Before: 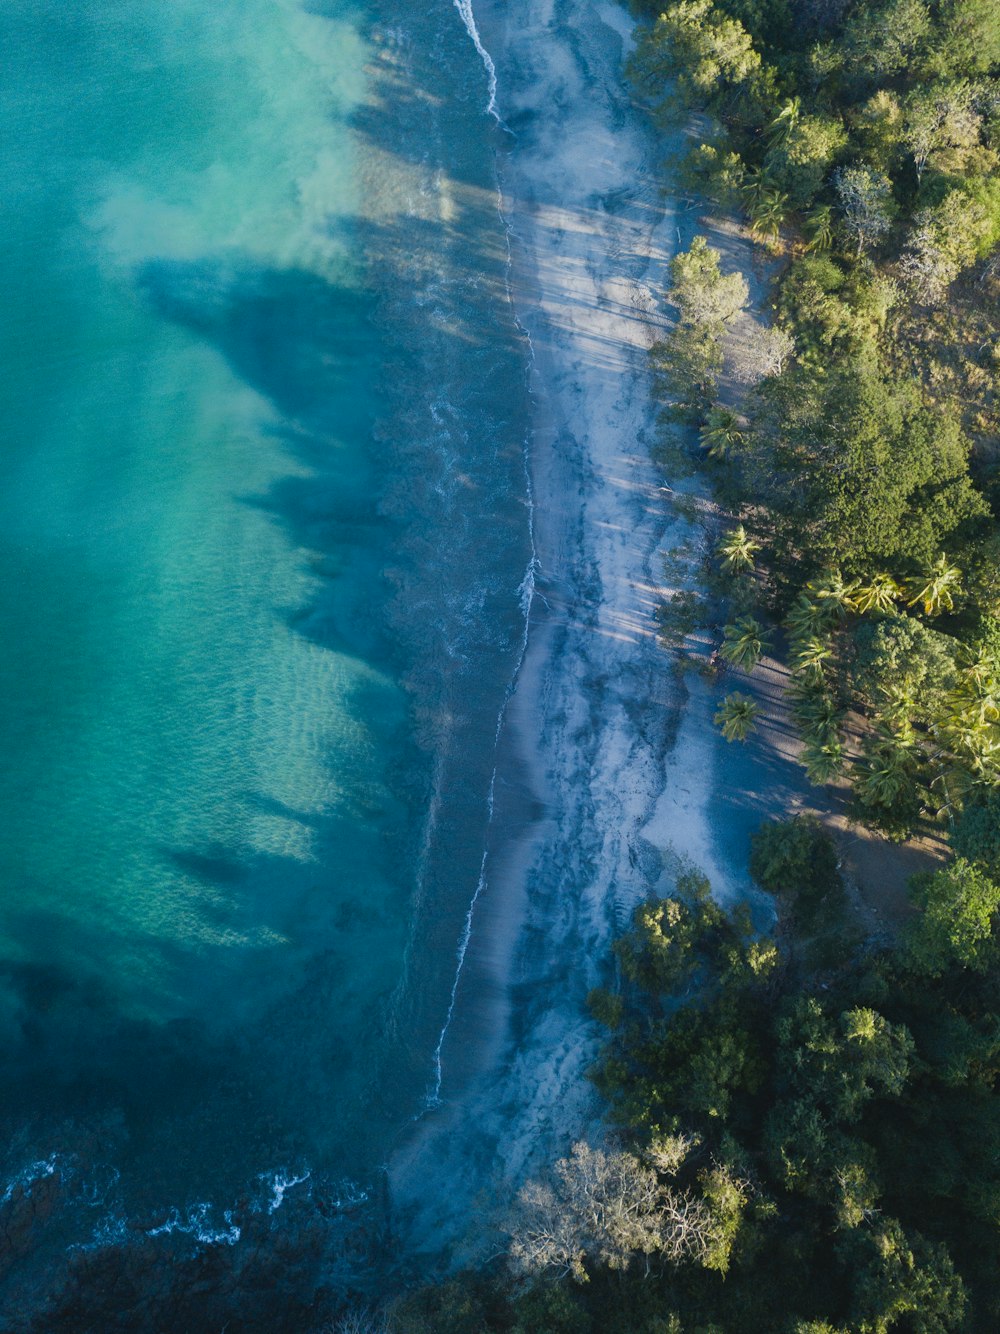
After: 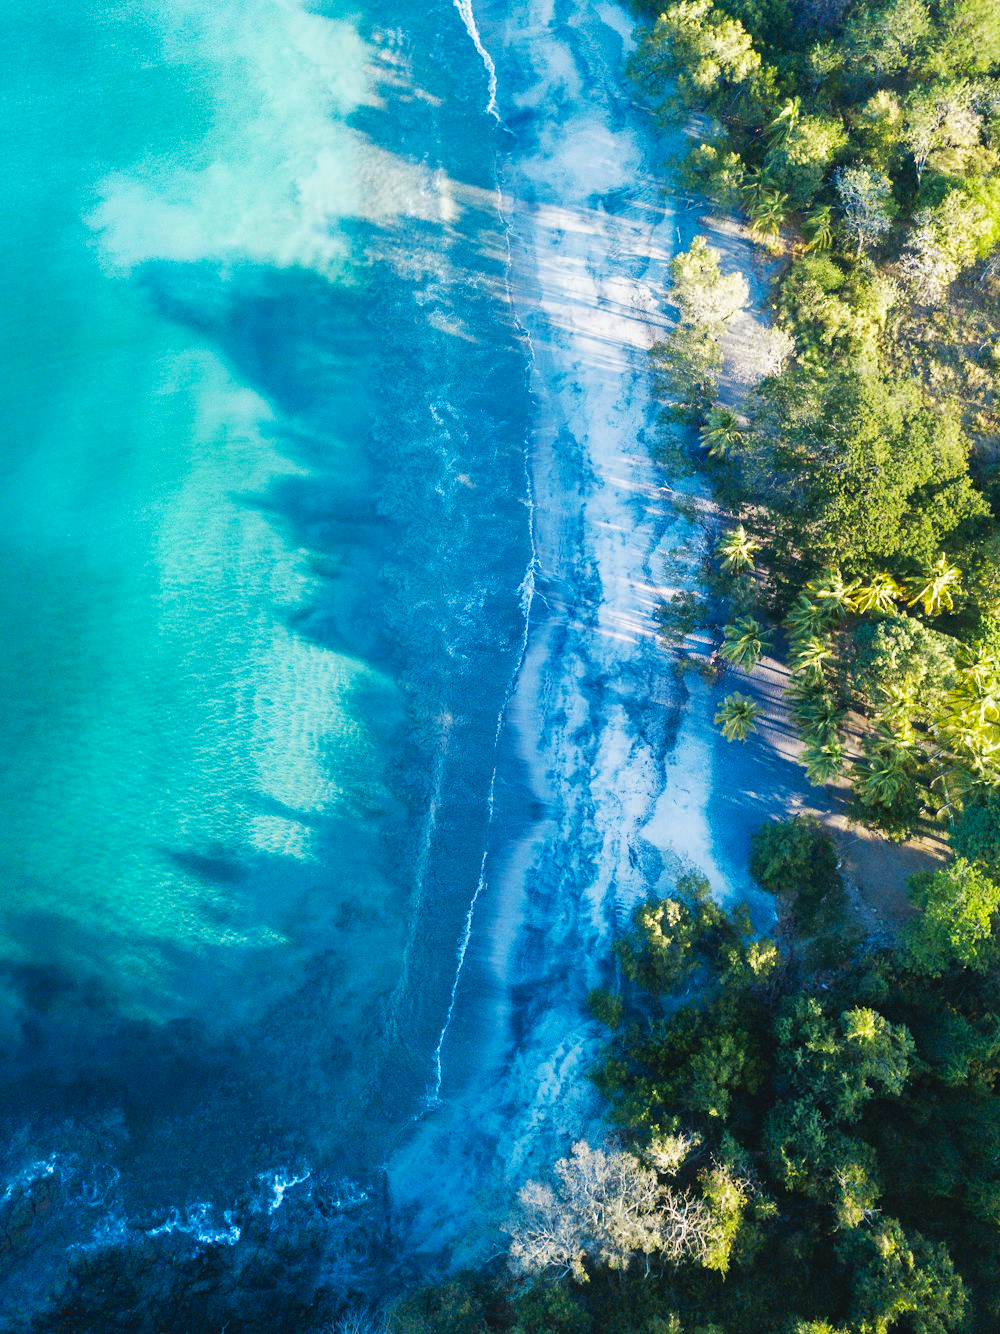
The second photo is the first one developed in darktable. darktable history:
shadows and highlights: on, module defaults
base curve: curves: ch0 [(0, 0) (0.007, 0.004) (0.027, 0.03) (0.046, 0.07) (0.207, 0.54) (0.442, 0.872) (0.673, 0.972) (1, 1)], preserve colors none
